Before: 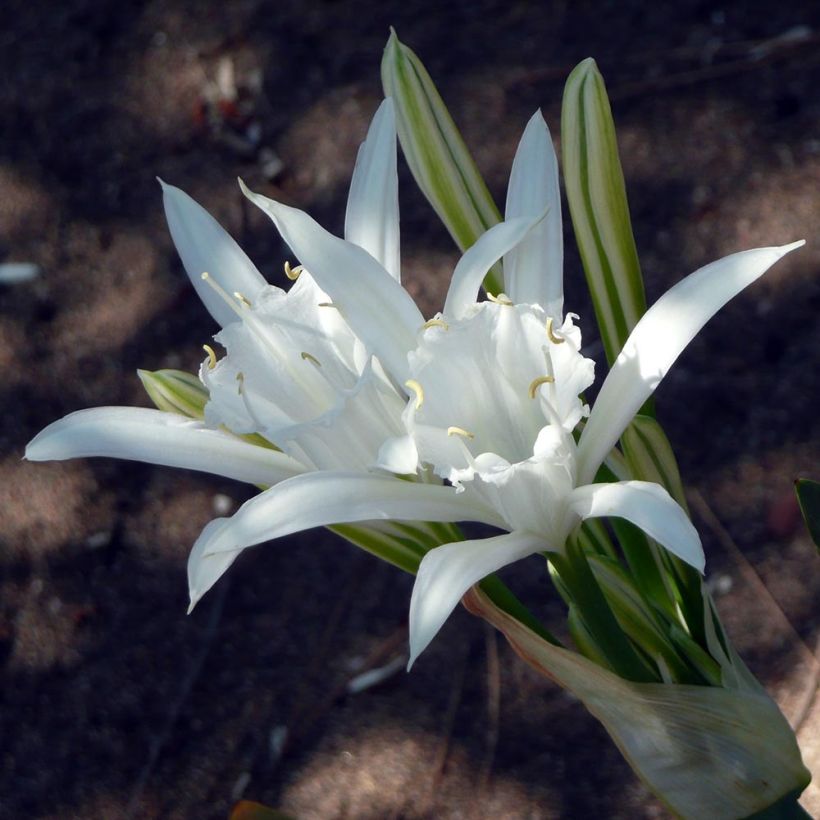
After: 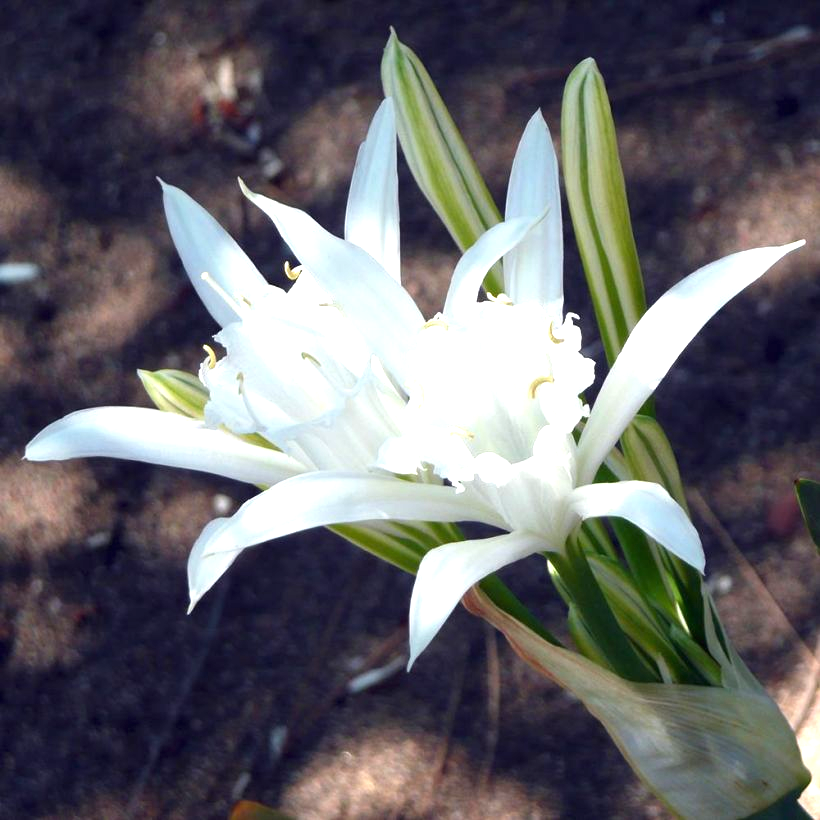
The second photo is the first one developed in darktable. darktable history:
exposure: black level correction 0, exposure 1.169 EV, compensate highlight preservation false
